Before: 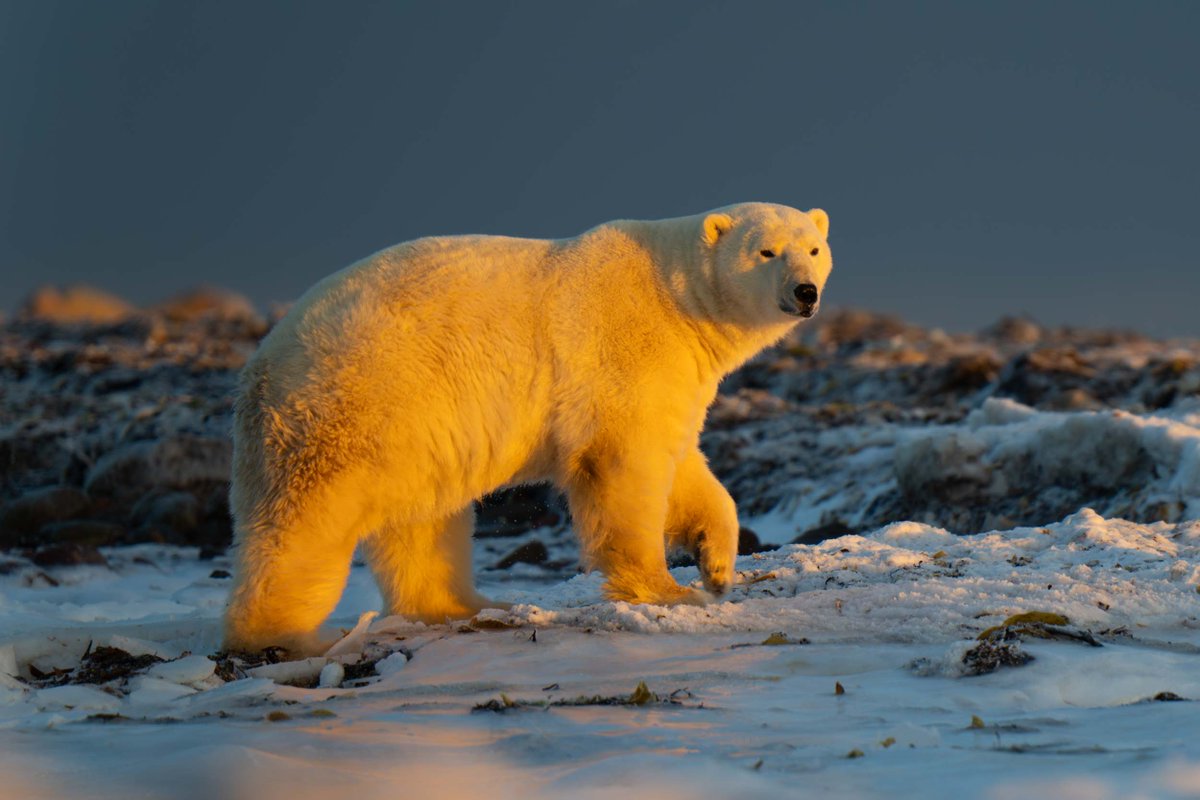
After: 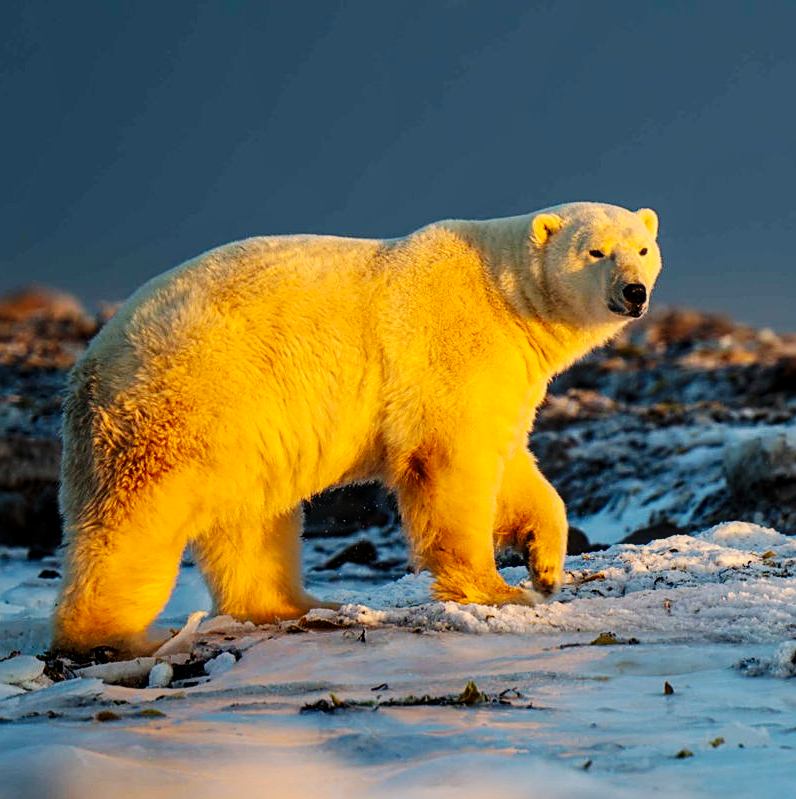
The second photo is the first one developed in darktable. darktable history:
crop and rotate: left 14.293%, right 19.298%
local contrast: on, module defaults
sharpen: on, module defaults
base curve: curves: ch0 [(0, 0) (0.036, 0.025) (0.121, 0.166) (0.206, 0.329) (0.605, 0.79) (1, 1)], preserve colors none
